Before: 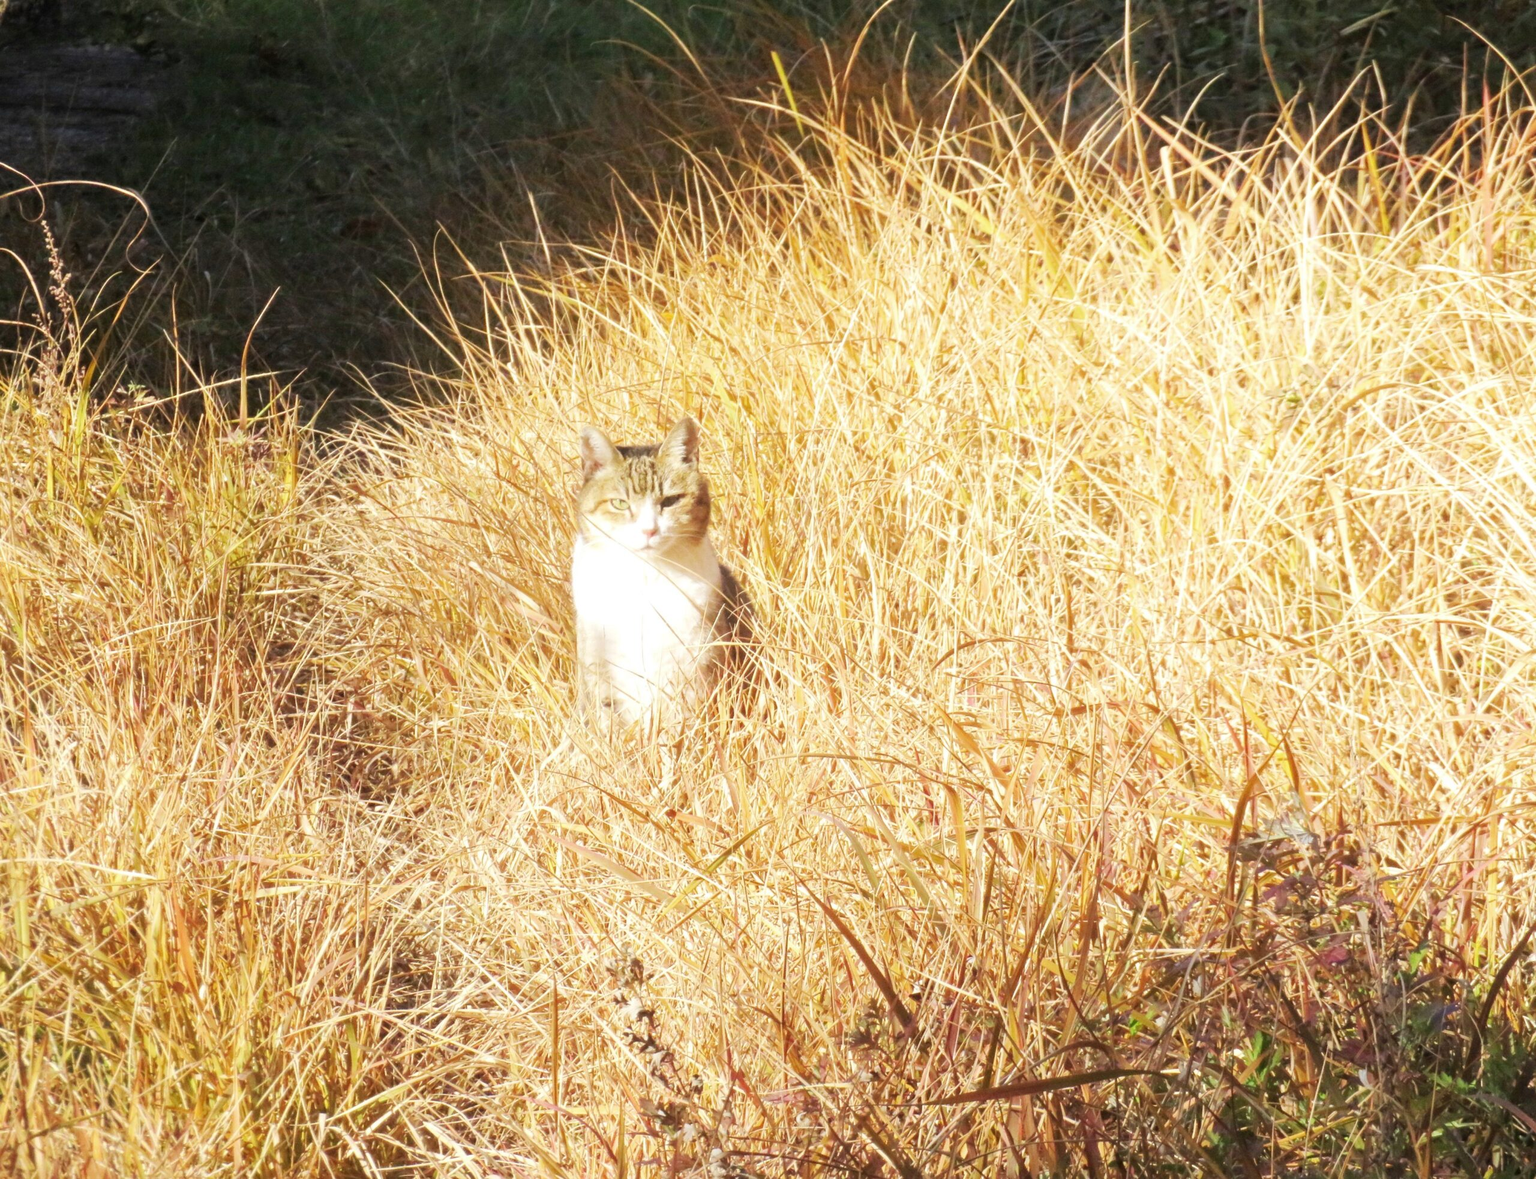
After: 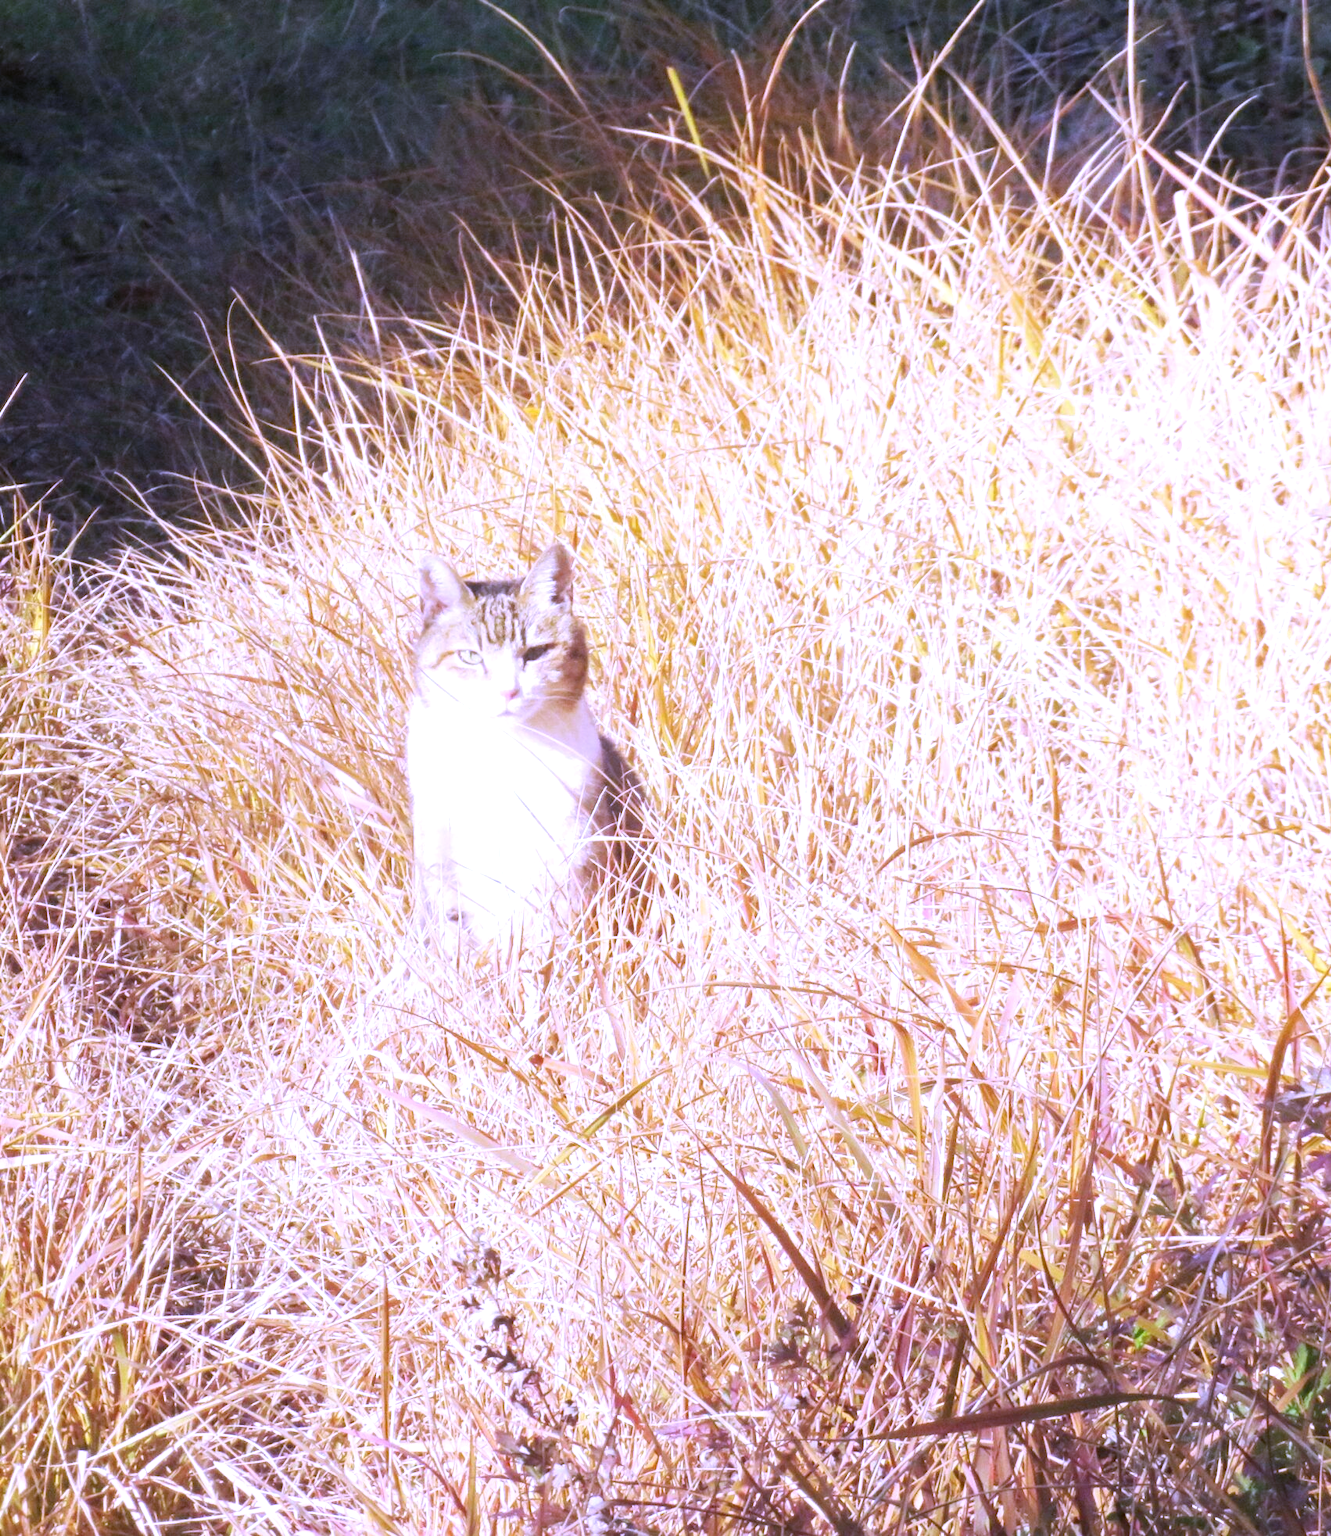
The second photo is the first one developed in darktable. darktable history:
crop: left 16.899%, right 16.556%
white balance: red 0.98, blue 1.61
exposure: exposure 0.236 EV, compensate highlight preservation false
